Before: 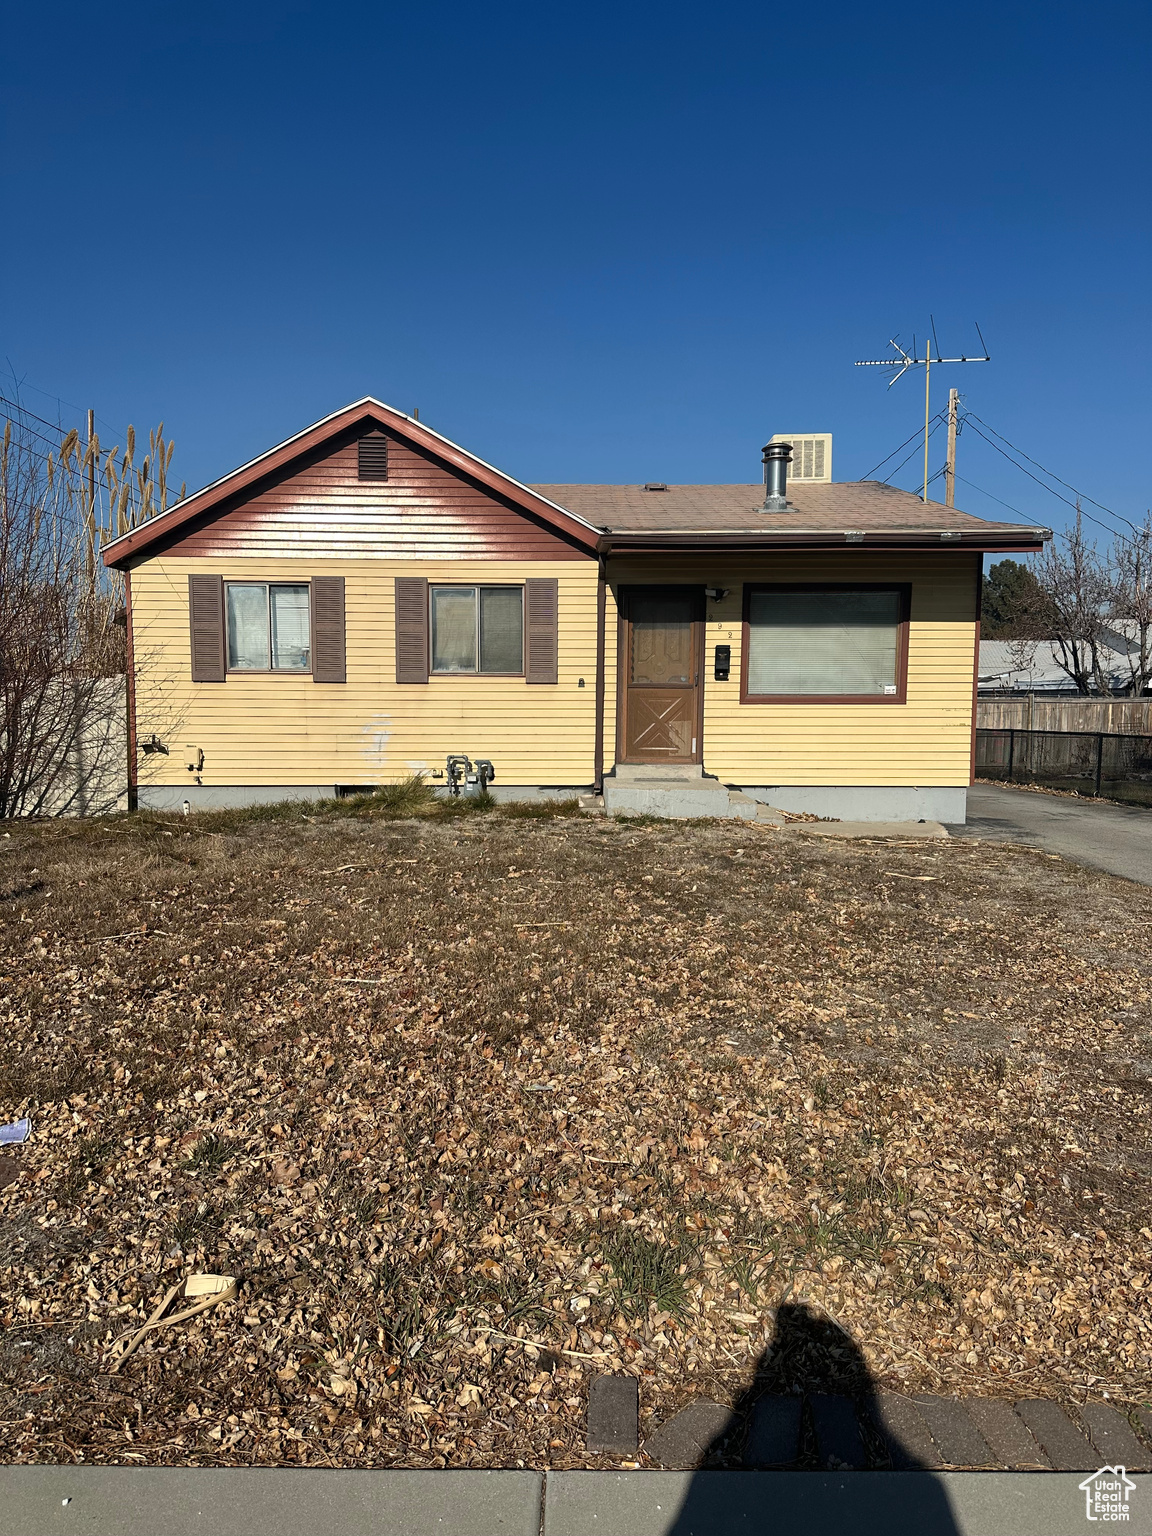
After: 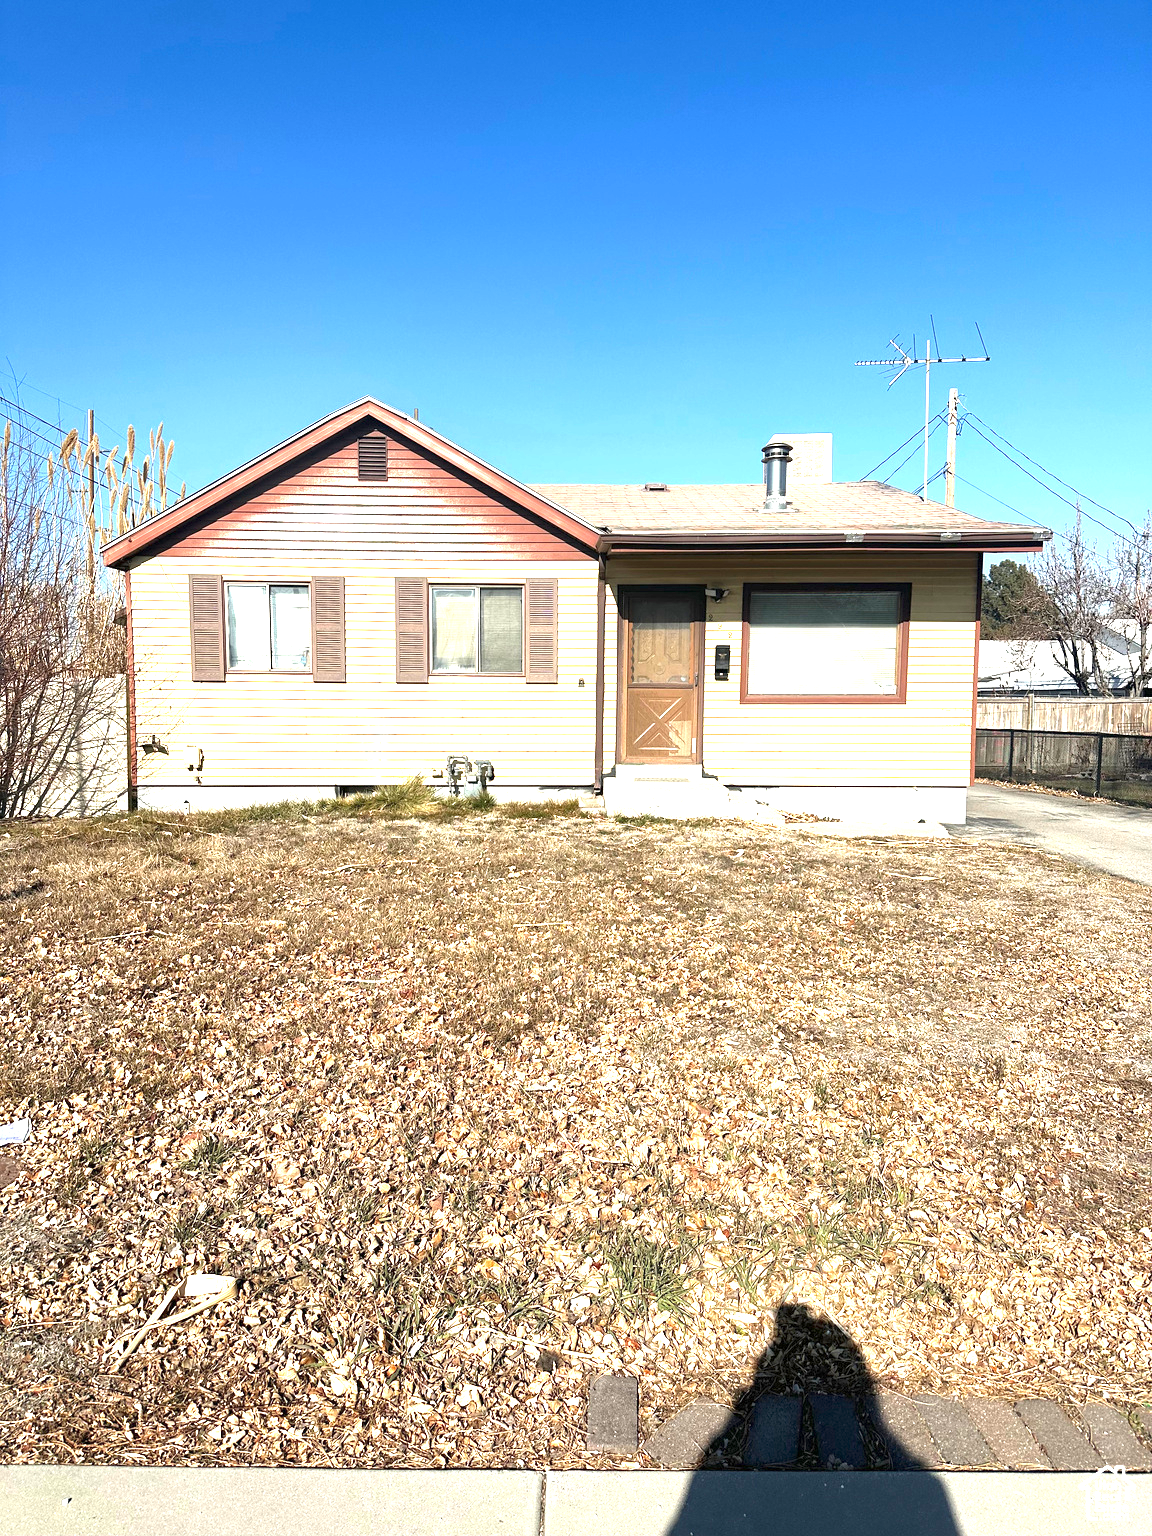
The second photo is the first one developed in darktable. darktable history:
exposure: exposure 2.026 EV, compensate exposure bias true, compensate highlight preservation false
